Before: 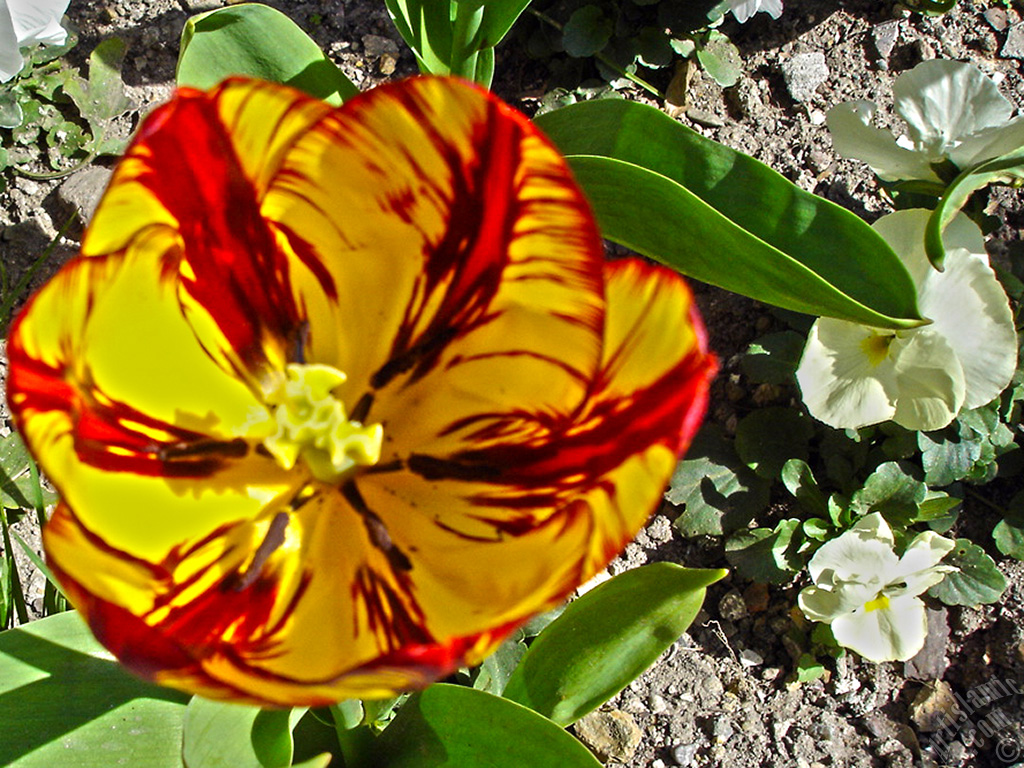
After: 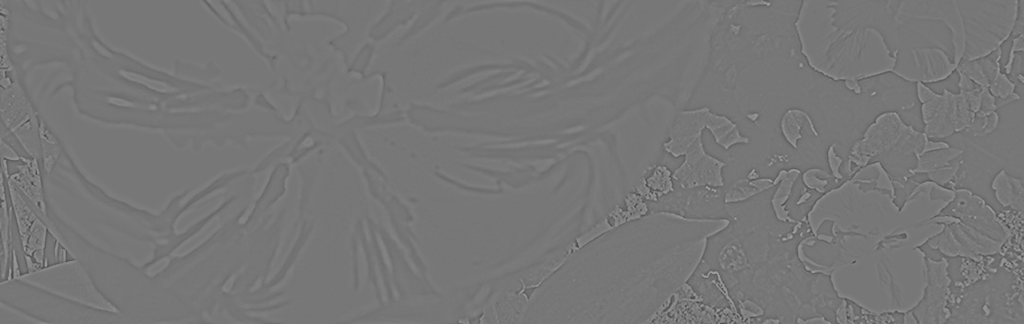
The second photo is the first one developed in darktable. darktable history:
filmic rgb: black relative exposure -7.15 EV, white relative exposure 5.36 EV, hardness 3.02, color science v6 (2022)
highpass: sharpness 6%, contrast boost 7.63%
crop: top 45.551%, bottom 12.262%
